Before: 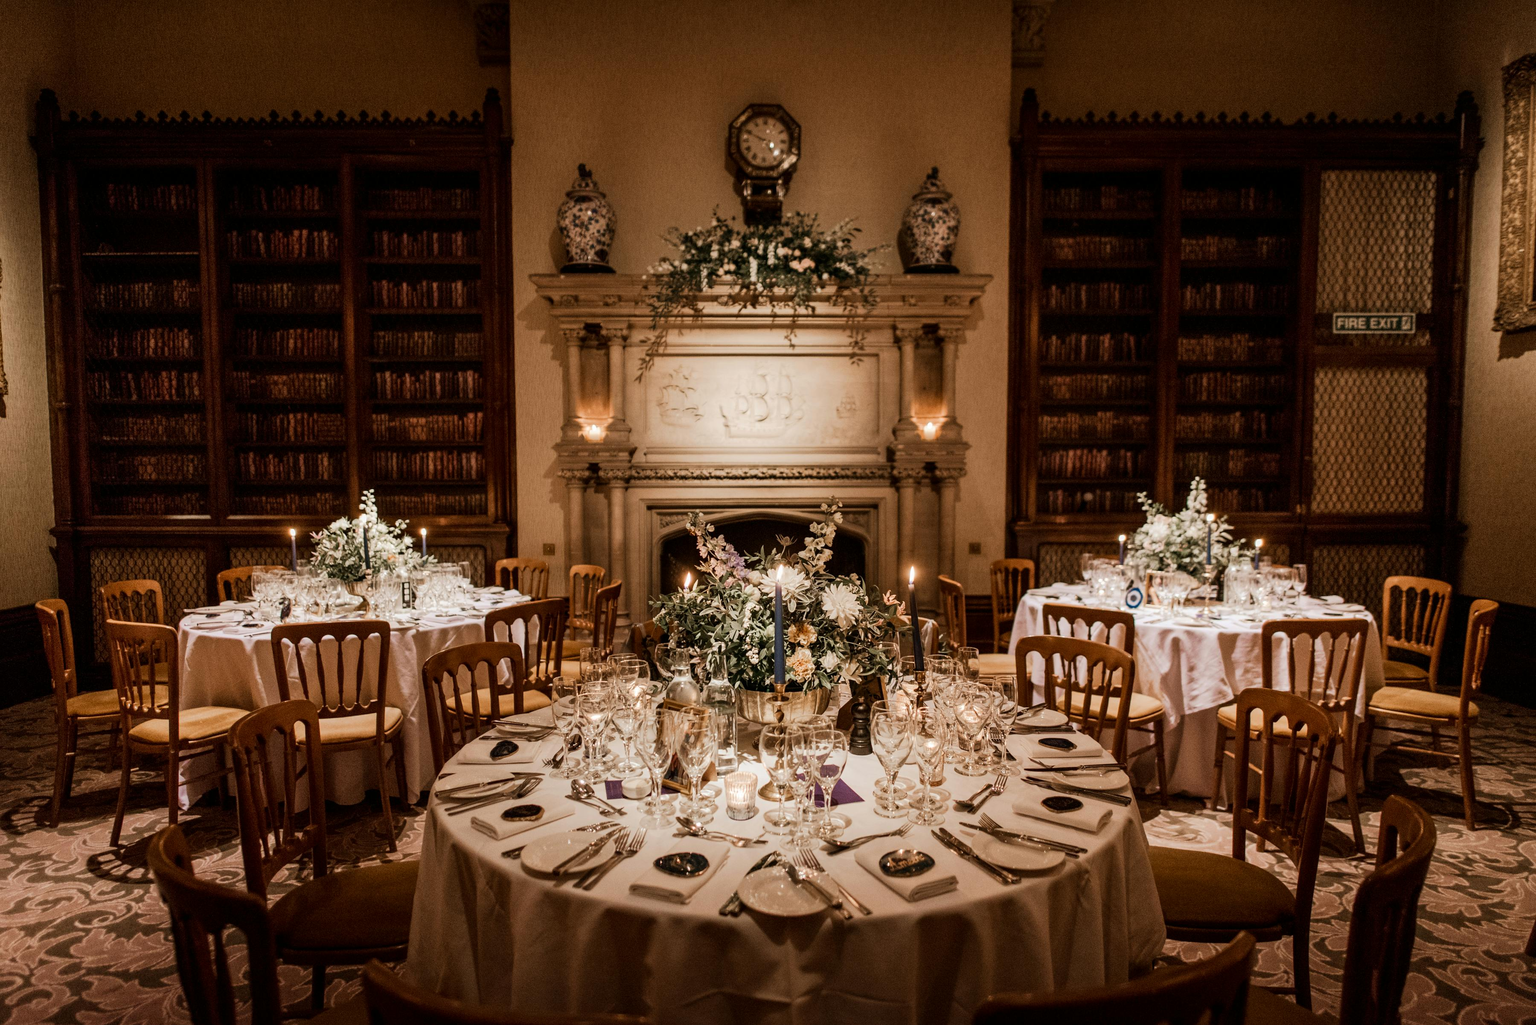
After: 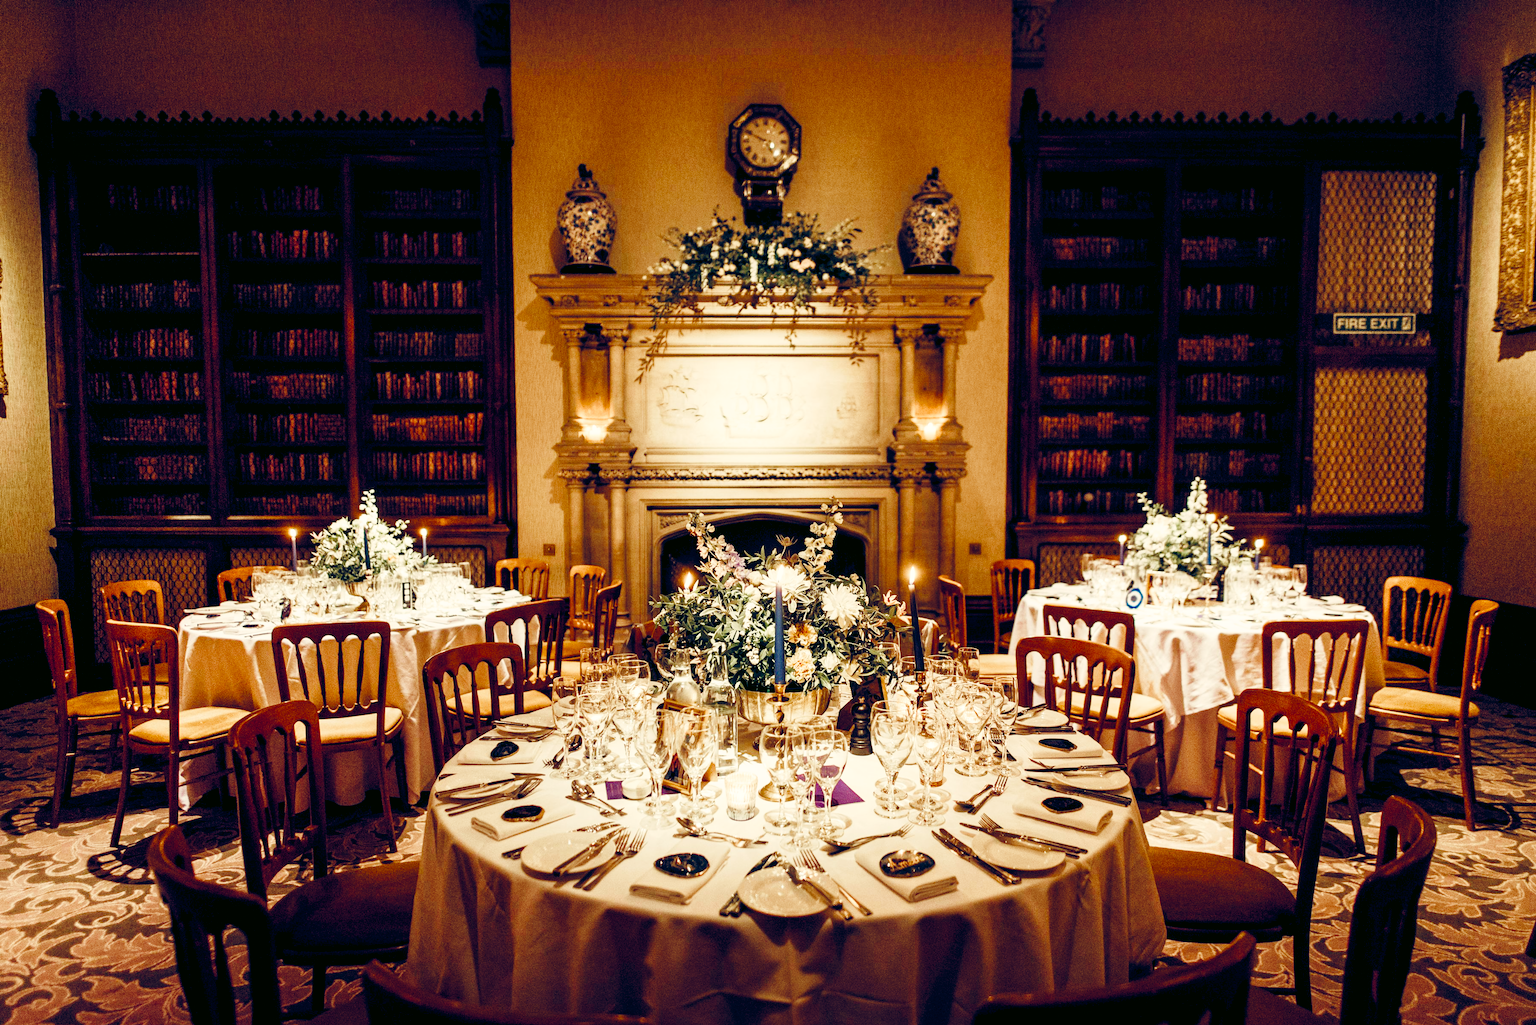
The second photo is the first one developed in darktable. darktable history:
base curve: curves: ch0 [(0, 0) (0.008, 0.007) (0.022, 0.029) (0.048, 0.089) (0.092, 0.197) (0.191, 0.399) (0.275, 0.534) (0.357, 0.65) (0.477, 0.78) (0.542, 0.833) (0.799, 0.973) (1, 1)], preserve colors none
color balance rgb: highlights gain › luminance 15.15%, highlights gain › chroma 6.977%, highlights gain › hue 122.94°, global offset › chroma 0.241%, global offset › hue 257.14°, linear chroma grading › shadows 31.315%, linear chroma grading › global chroma -2.214%, linear chroma grading › mid-tones 3.624%, perceptual saturation grading › global saturation 20%, perceptual saturation grading › highlights -49.54%, perceptual saturation grading › shadows 23.928%
color correction: highlights a* 4.18, highlights b* 4.95, shadows a* -7.77, shadows b* 5.07
